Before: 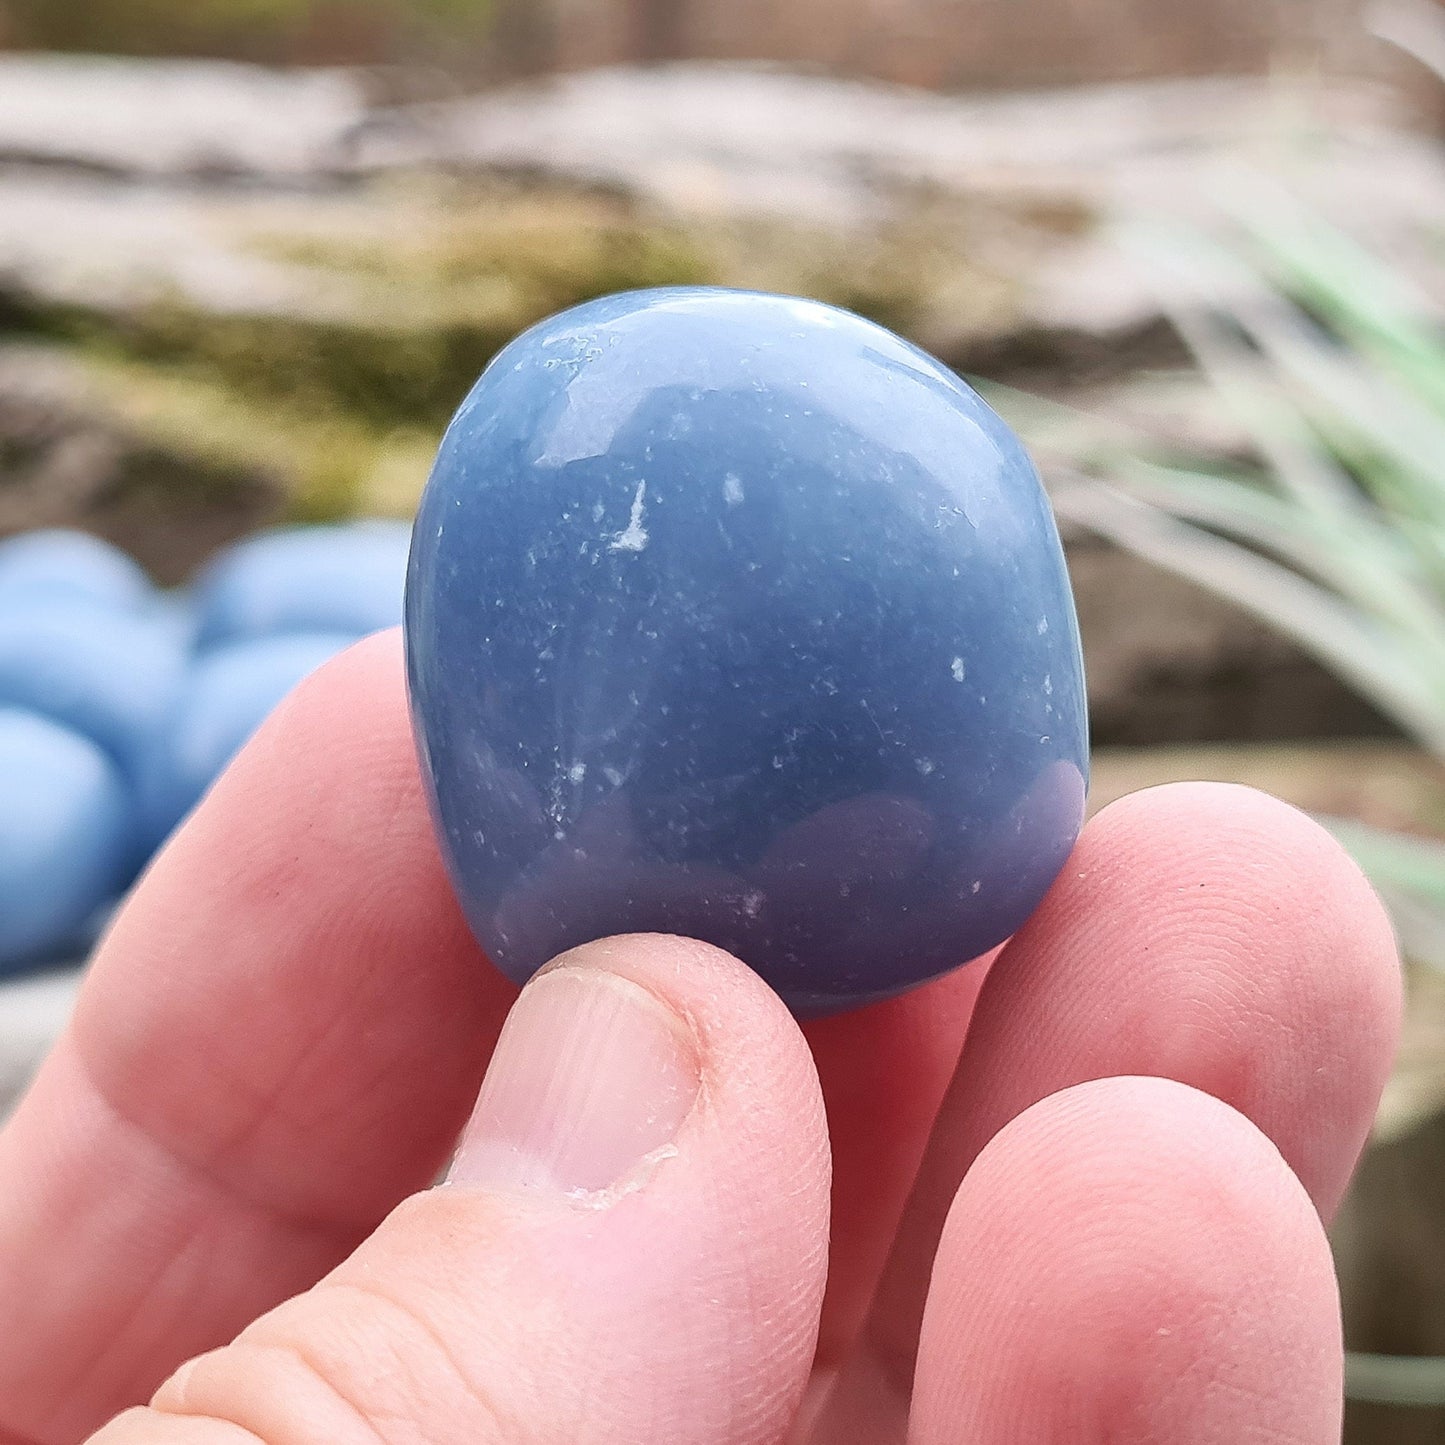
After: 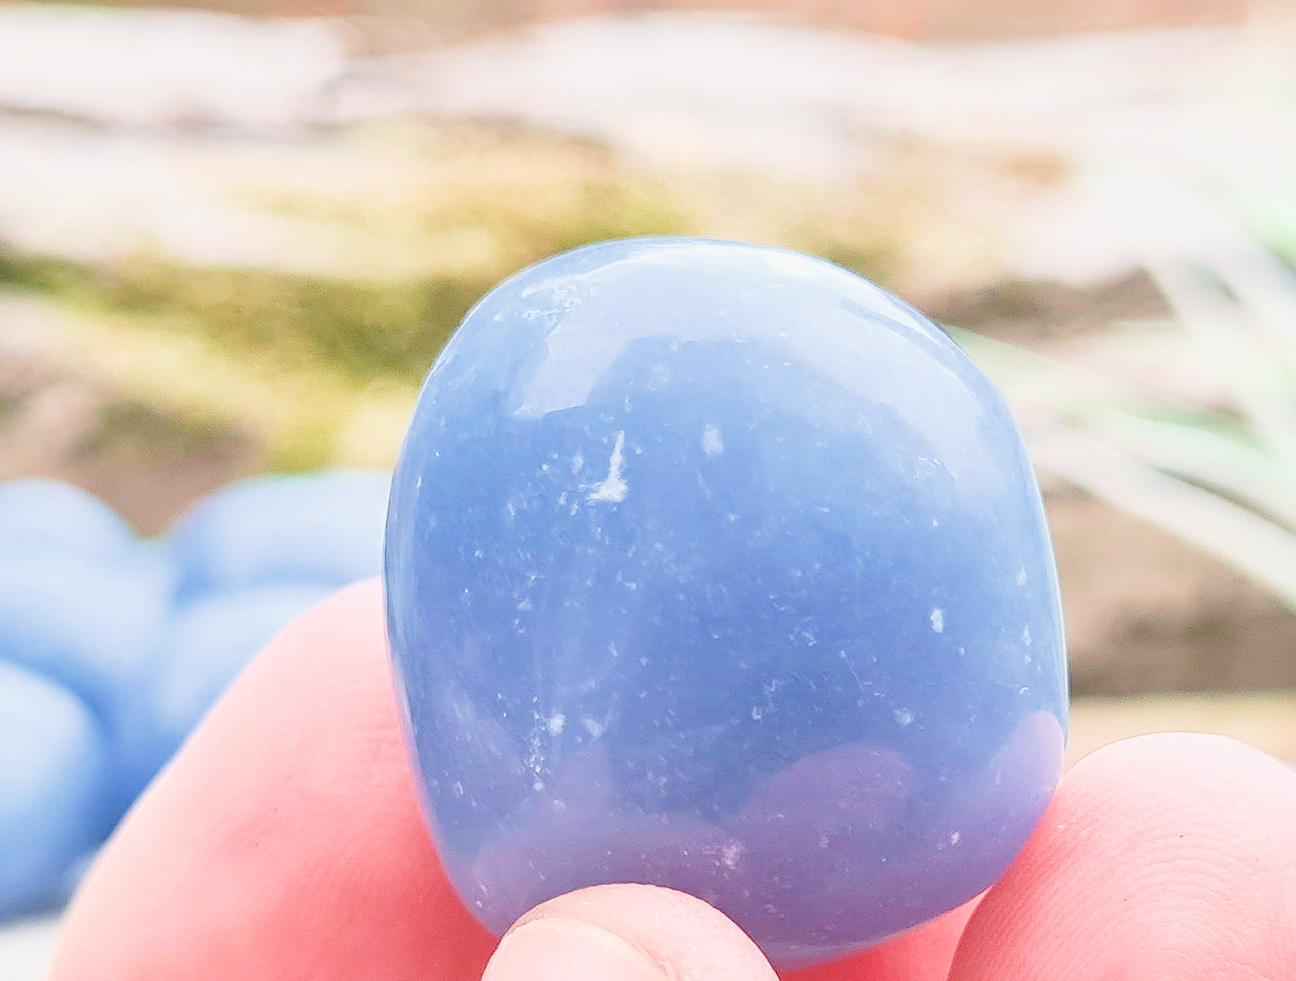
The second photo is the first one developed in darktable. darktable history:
crop: left 1.509%, top 3.452%, right 7.696%, bottom 28.452%
filmic rgb: middle gray luminance 2.5%, black relative exposure -10 EV, white relative exposure 7 EV, threshold 6 EV, dynamic range scaling 10%, target black luminance 0%, hardness 3.19, latitude 44.39%, contrast 0.682, highlights saturation mix 5%, shadows ↔ highlights balance 13.63%, add noise in highlights 0, color science v3 (2019), use custom middle-gray values true, iterations of high-quality reconstruction 0, contrast in highlights soft, enable highlight reconstruction true
